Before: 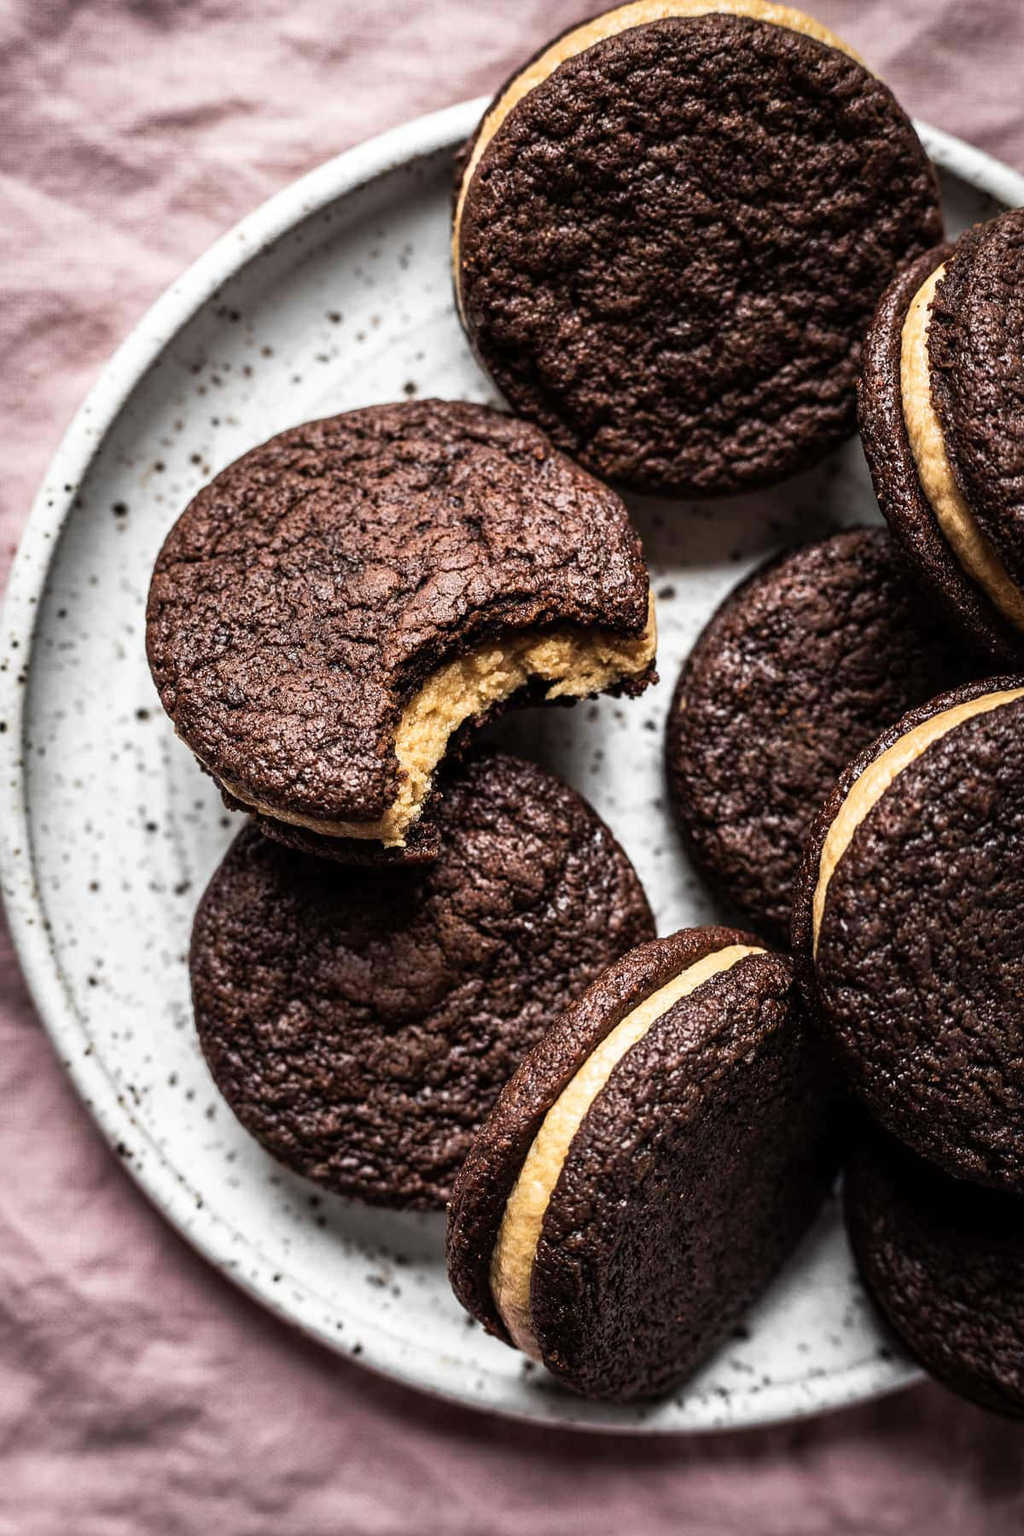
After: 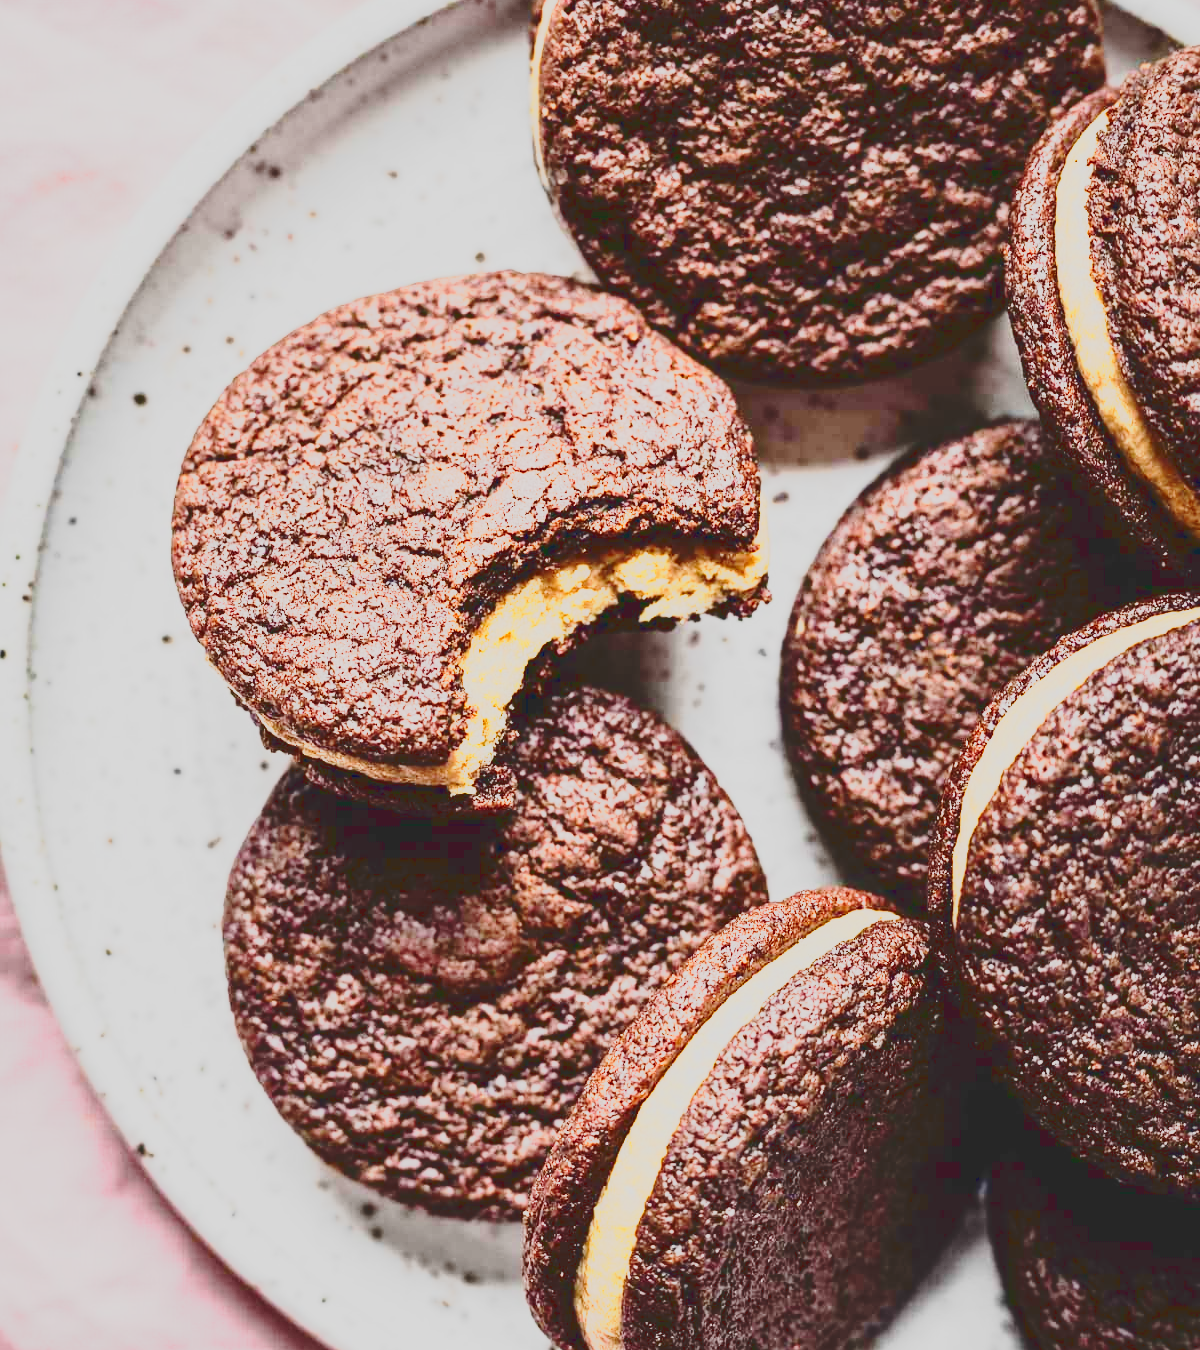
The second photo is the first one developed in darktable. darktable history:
exposure: black level correction 0, exposure 1.5 EV, compensate exposure bias true, compensate highlight preservation false
tone curve: curves: ch0 [(0, 0.148) (0.191, 0.225) (0.712, 0.695) (0.864, 0.797) (1, 0.839)]
crop: top 11.038%, bottom 13.962%
base curve: curves: ch0 [(0, 0) (0.028, 0.03) (0.121, 0.232) (0.46, 0.748) (0.859, 0.968) (1, 1)], preserve colors none
